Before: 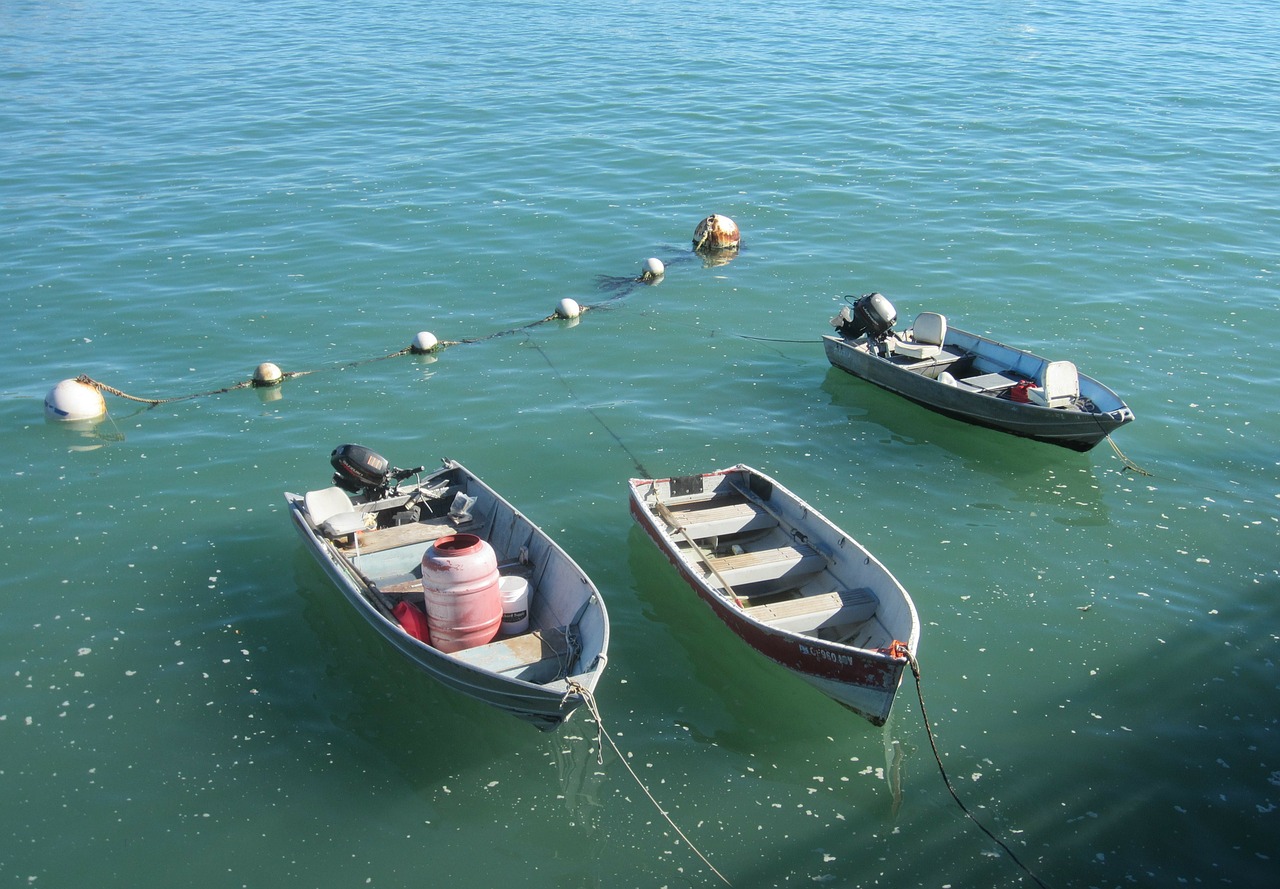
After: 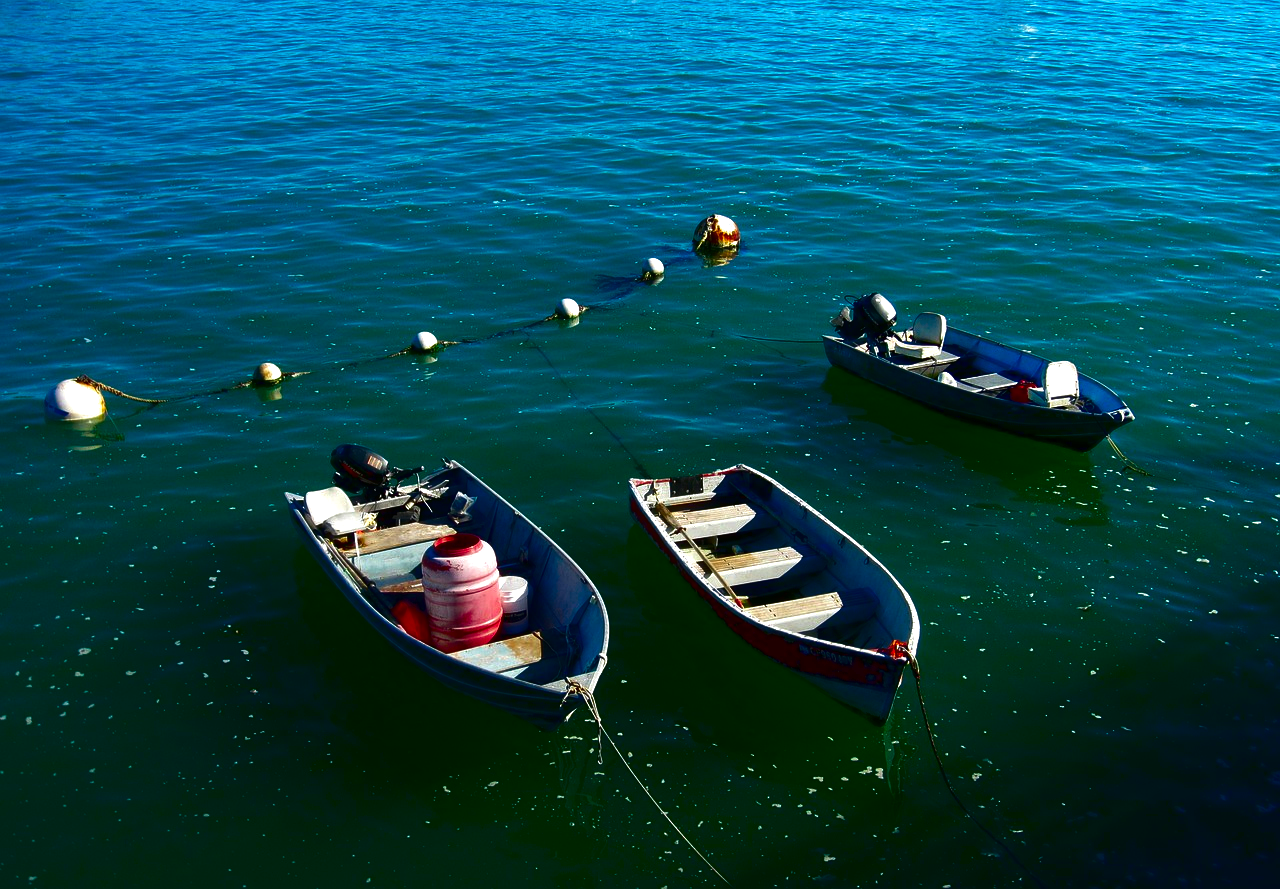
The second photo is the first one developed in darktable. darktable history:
contrast brightness saturation: brightness -1, saturation 1
exposure: exposure 0.29 EV, compensate highlight preservation false
